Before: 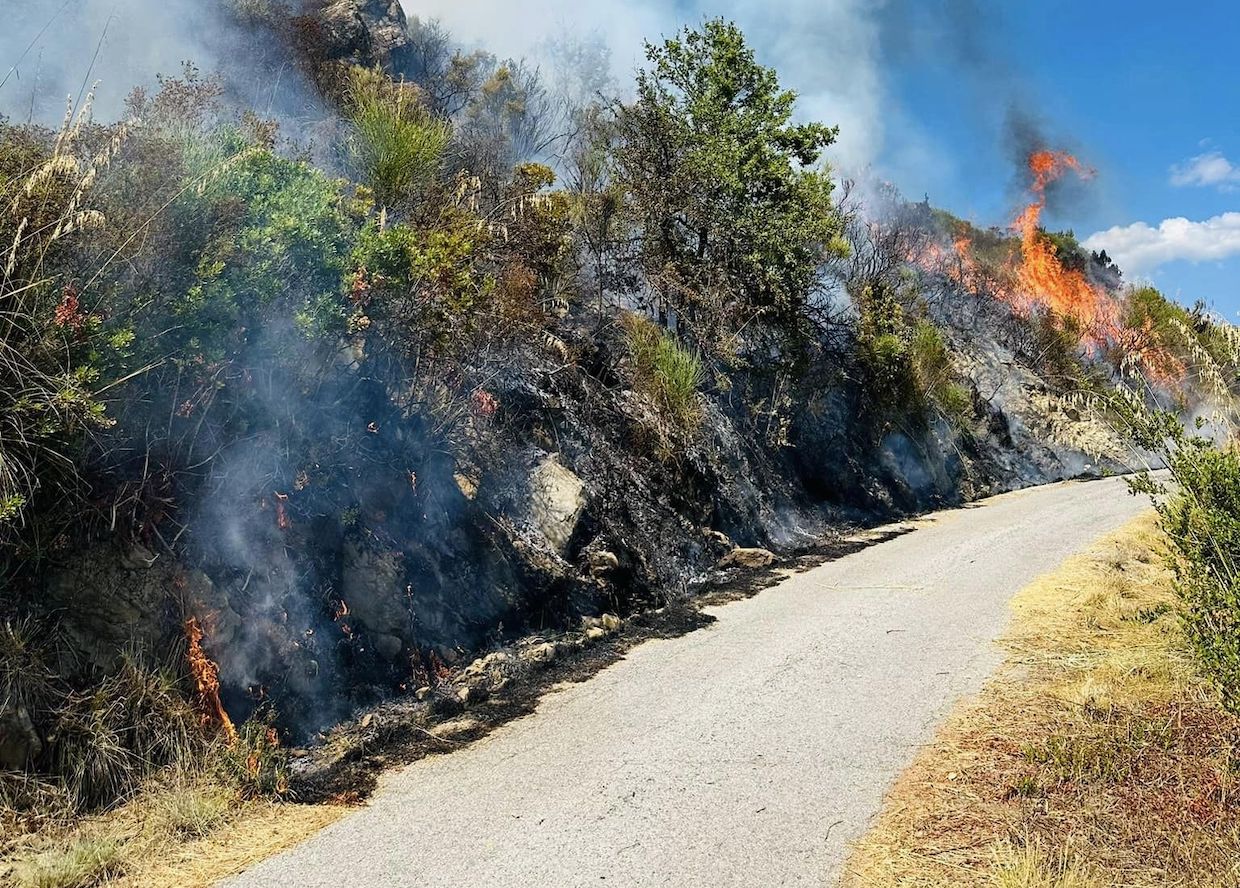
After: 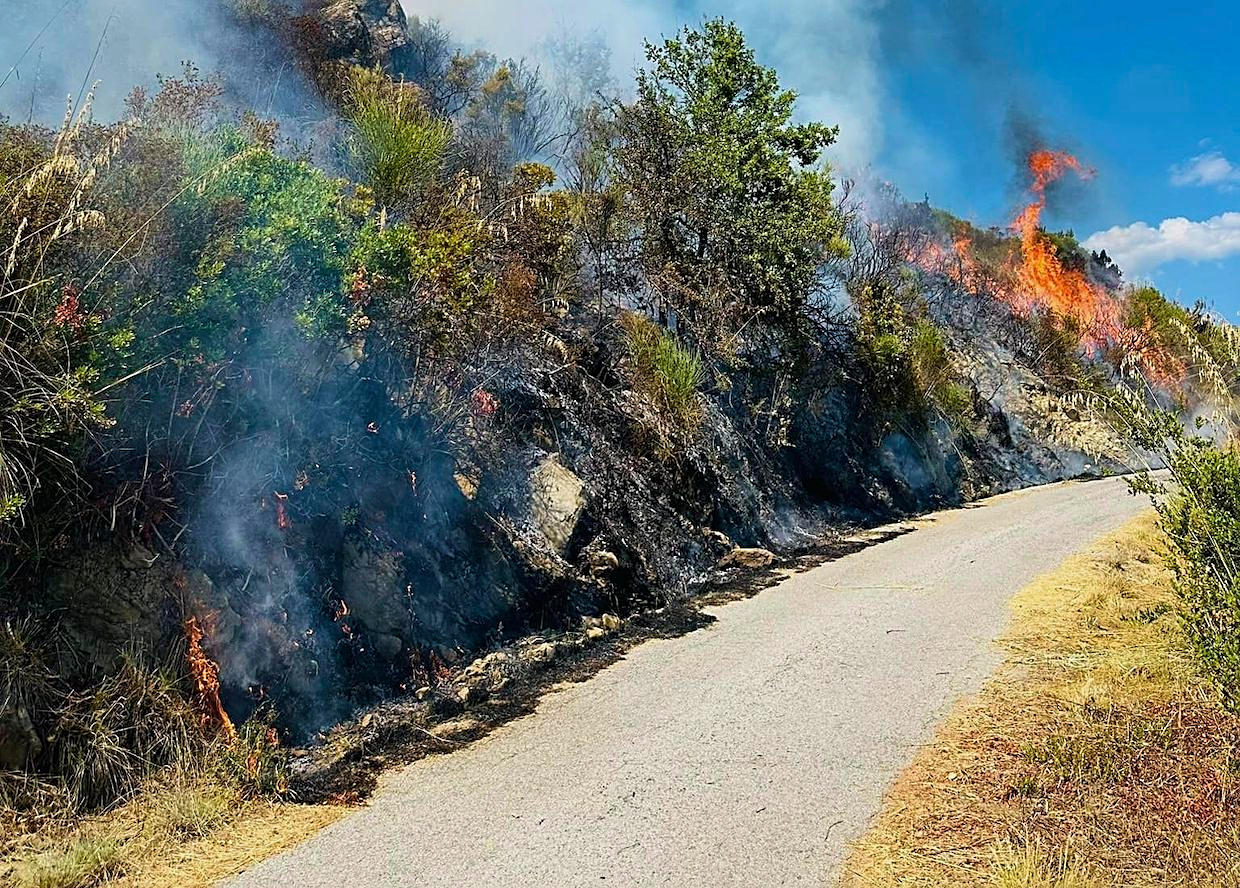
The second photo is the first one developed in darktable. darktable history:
sharpen: on, module defaults
velvia: on, module defaults
exposure: exposure -0.181 EV, compensate exposure bias true, compensate highlight preservation false
